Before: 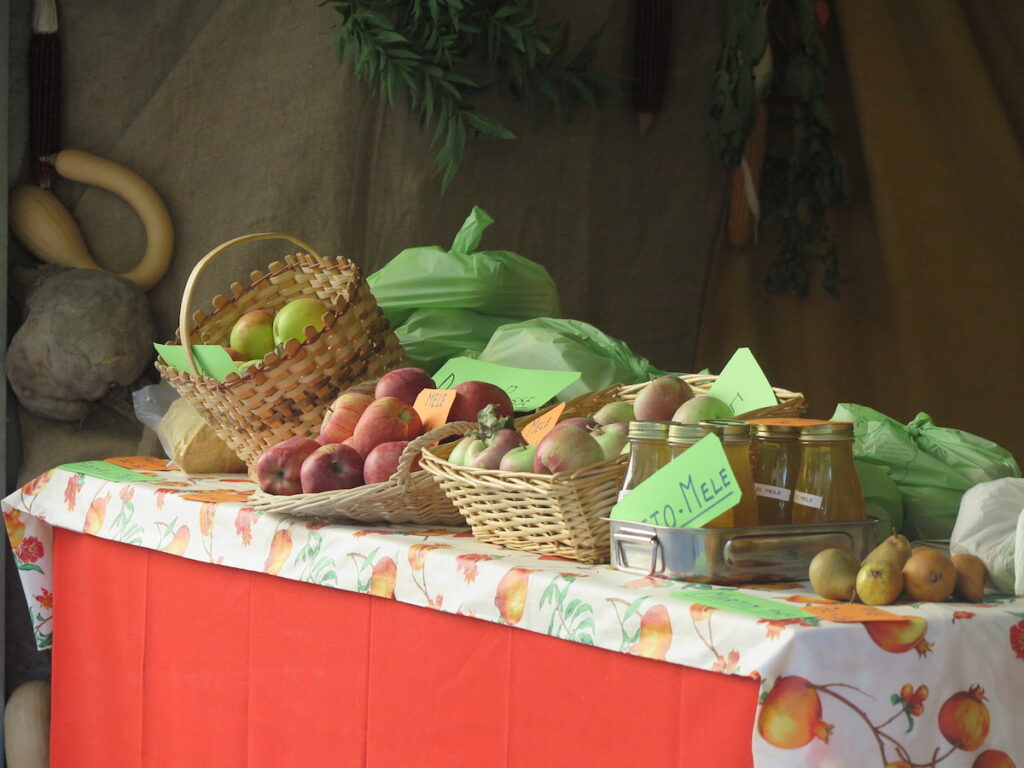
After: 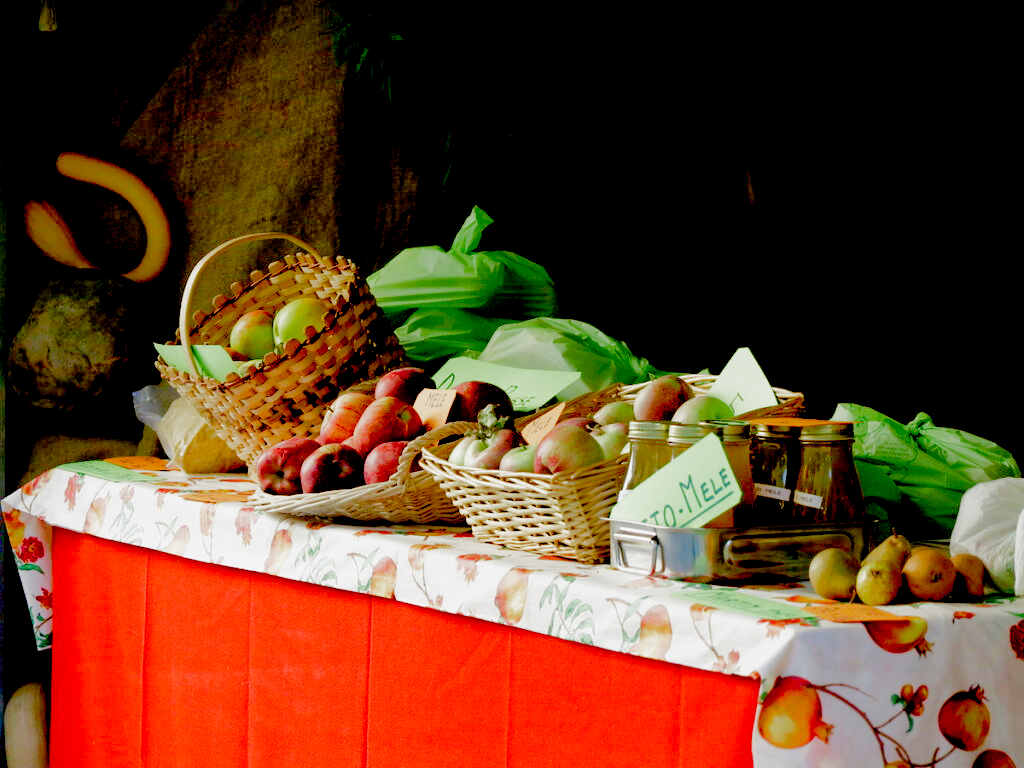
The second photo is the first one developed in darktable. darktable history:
exposure: black level correction 0.056, exposure -0.039 EV, compensate highlight preservation false
filmic rgb: middle gray luminance 12.74%, black relative exposure -10.13 EV, white relative exposure 3.47 EV, threshold 6 EV, target black luminance 0%, hardness 5.74, latitude 44.69%, contrast 1.221, highlights saturation mix 5%, shadows ↔ highlights balance 26.78%, add noise in highlights 0, preserve chrominance no, color science v3 (2019), use custom middle-gray values true, iterations of high-quality reconstruction 0, contrast in highlights soft, enable highlight reconstruction true
color balance rgb: perceptual saturation grading › global saturation 20%, perceptual saturation grading › highlights -50%, perceptual saturation grading › shadows 30%
shadows and highlights: highlights -60
